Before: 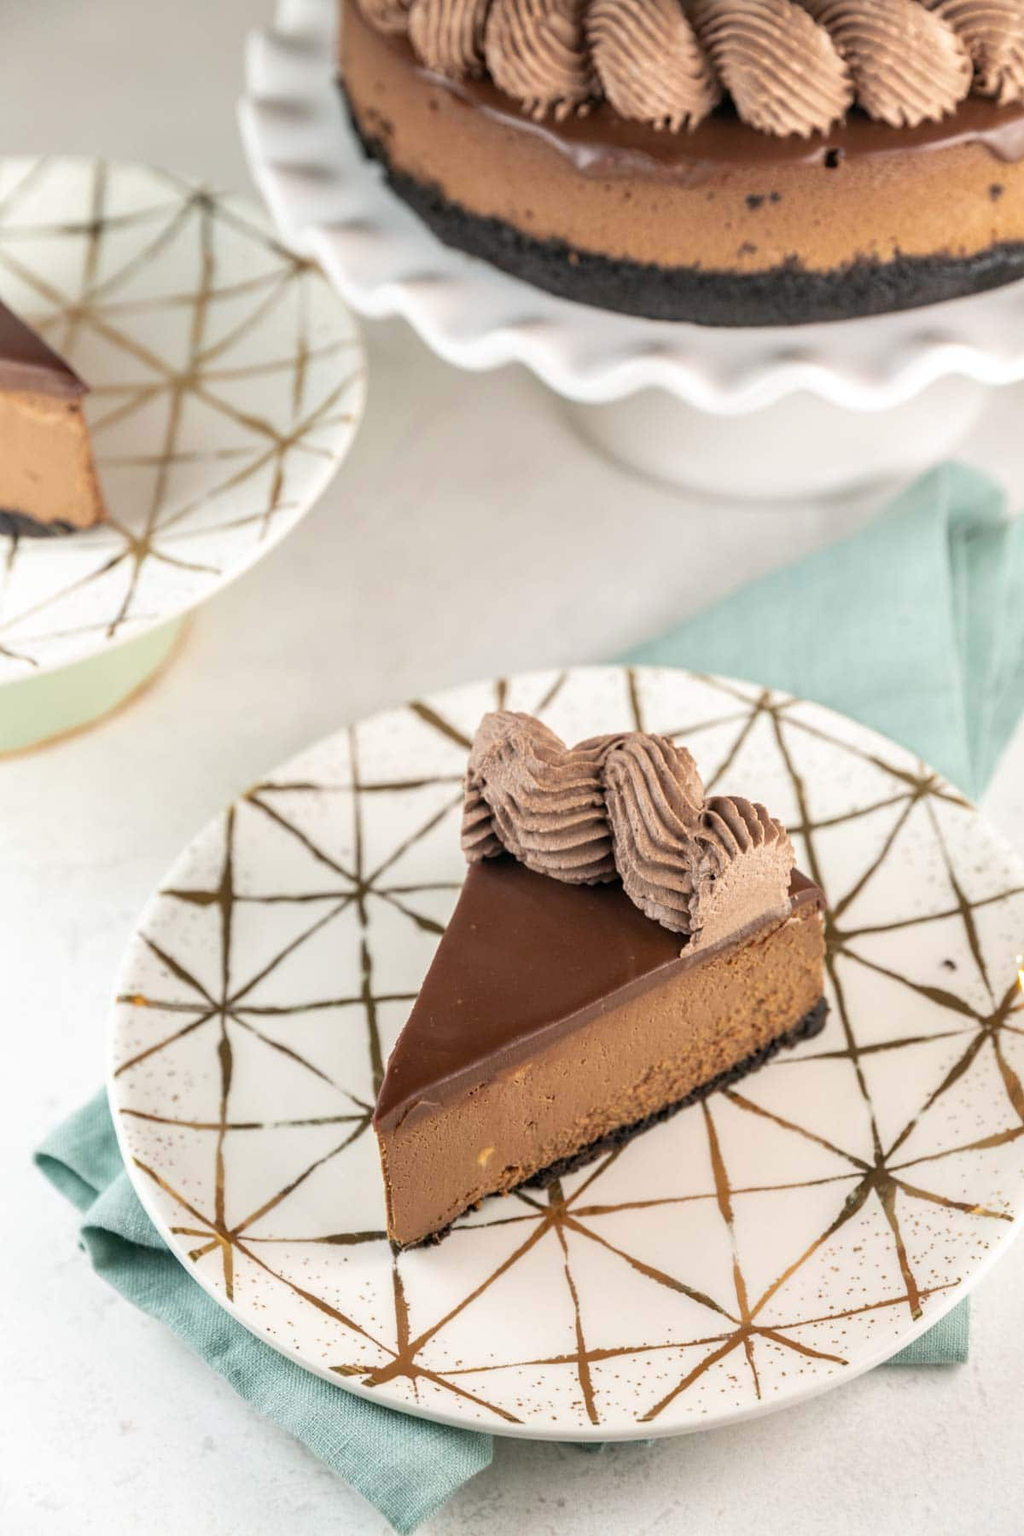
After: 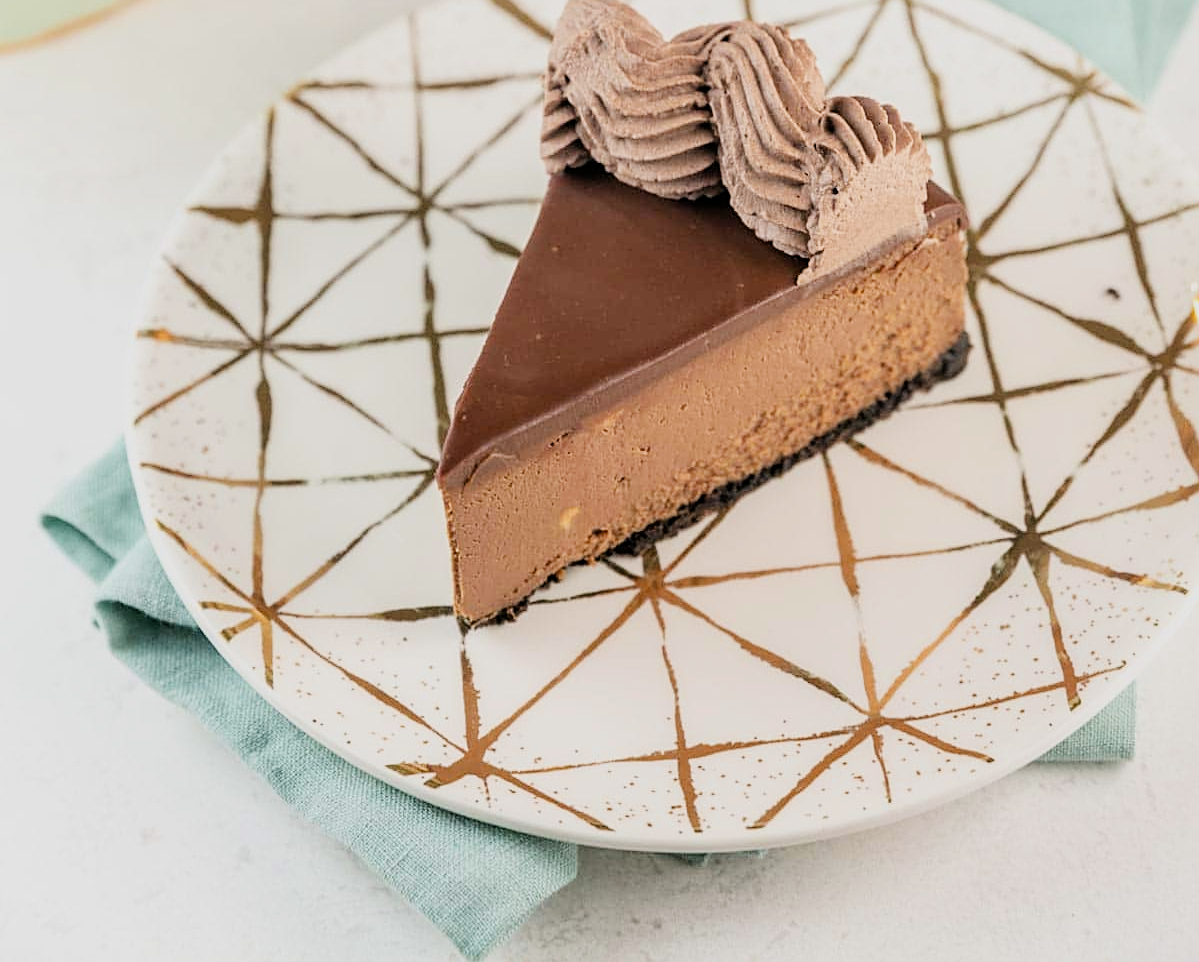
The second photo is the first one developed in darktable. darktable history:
contrast equalizer: y [[0.5 ×6], [0.5 ×6], [0.975, 0.964, 0.925, 0.865, 0.793, 0.721], [0 ×6], [0 ×6]]
crop and rotate: top 46.511%, right 0.047%
filmic rgb: black relative exposure -7.65 EV, white relative exposure 4.56 EV, hardness 3.61
exposure: black level correction 0, exposure 0.499 EV, compensate exposure bias true, compensate highlight preservation false
sharpen: amount 0.499
